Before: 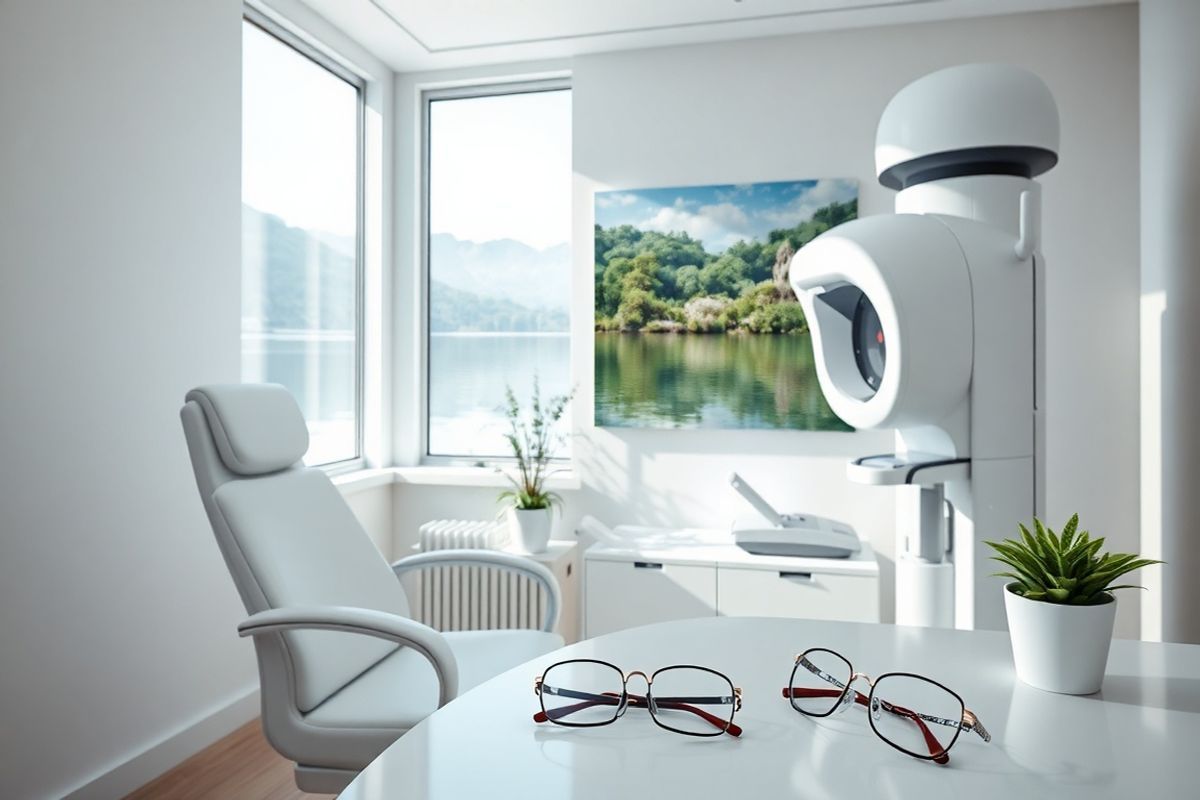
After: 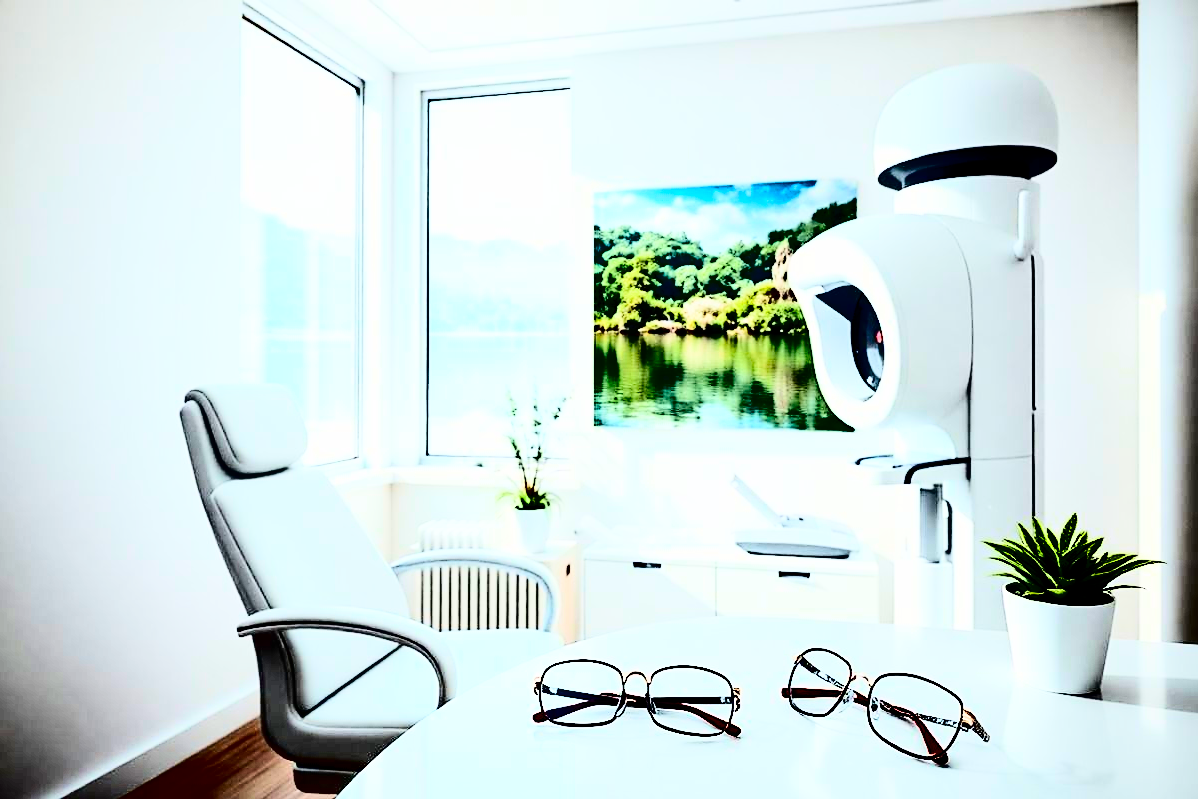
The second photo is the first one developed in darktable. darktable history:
crop and rotate: left 0.095%, bottom 0.006%
contrast brightness saturation: contrast 0.777, brightness -0.993, saturation 0.994
filmic rgb: black relative exposure -7.76 EV, white relative exposure 4.39 EV, threshold 5.96 EV, target black luminance 0%, hardness 3.75, latitude 50.83%, contrast 1.07, highlights saturation mix 9%, shadows ↔ highlights balance -0.211%, enable highlight reconstruction true
sharpen: radius 1.876, amount 0.394, threshold 1.345
exposure: exposure 0.167 EV, compensate highlight preservation false
tone equalizer: -8 EV -1.12 EV, -7 EV -1.04 EV, -6 EV -0.833 EV, -5 EV -0.574 EV, -3 EV 0.565 EV, -2 EV 0.858 EV, -1 EV 0.986 EV, +0 EV 1.07 EV, edges refinement/feathering 500, mask exposure compensation -1.57 EV, preserve details no
